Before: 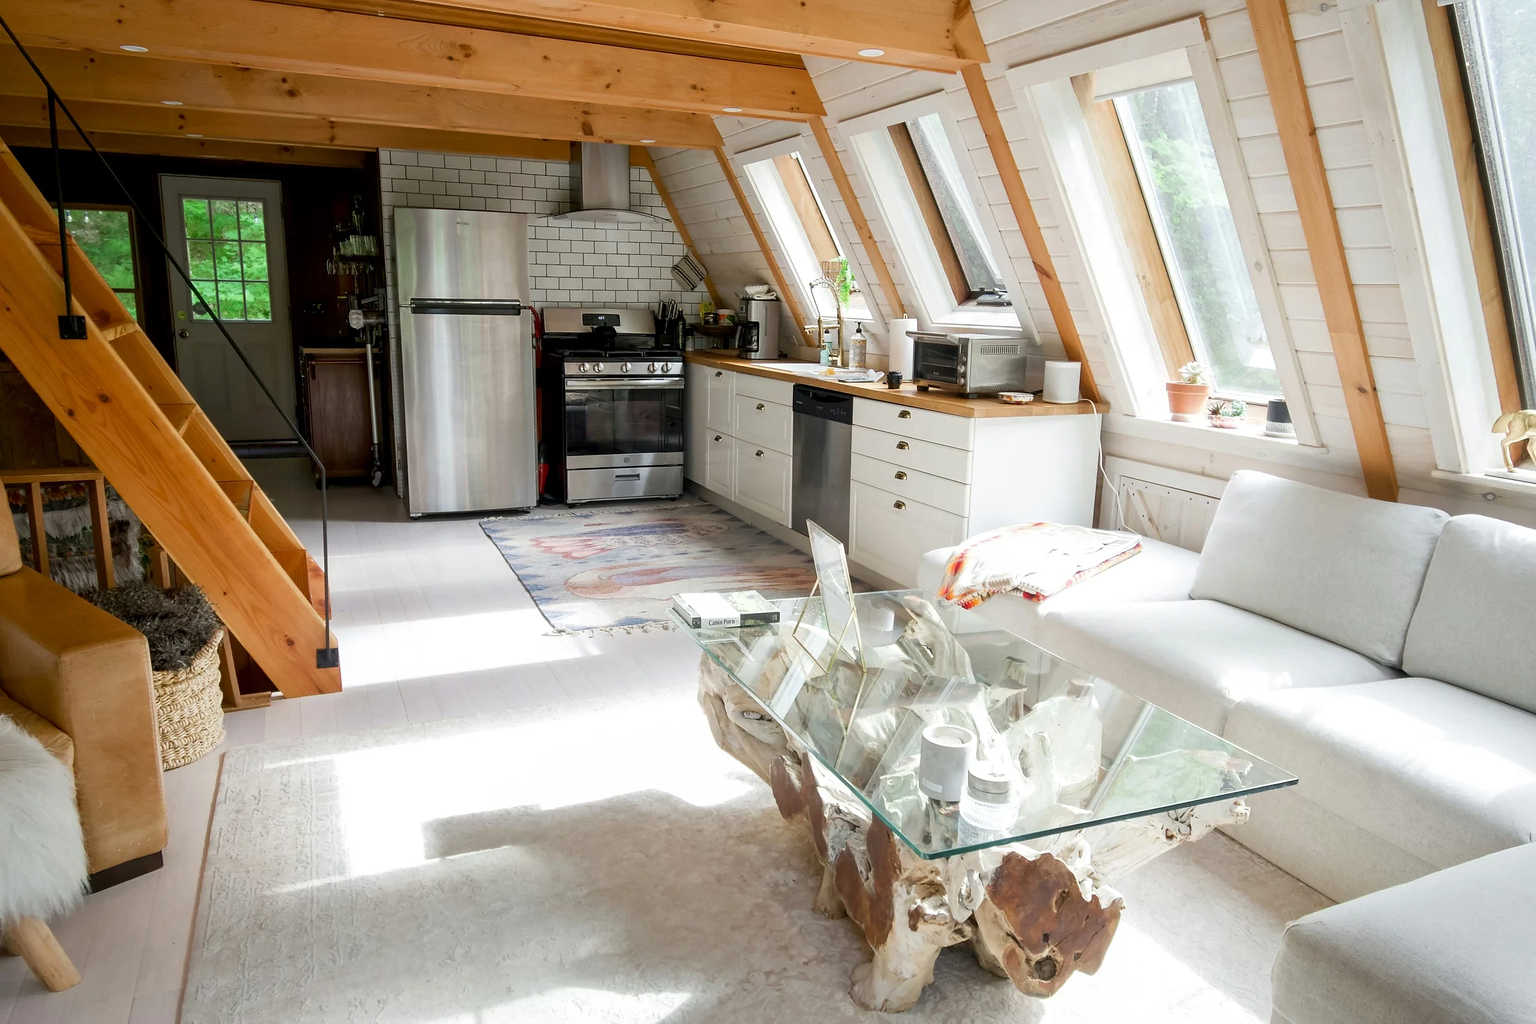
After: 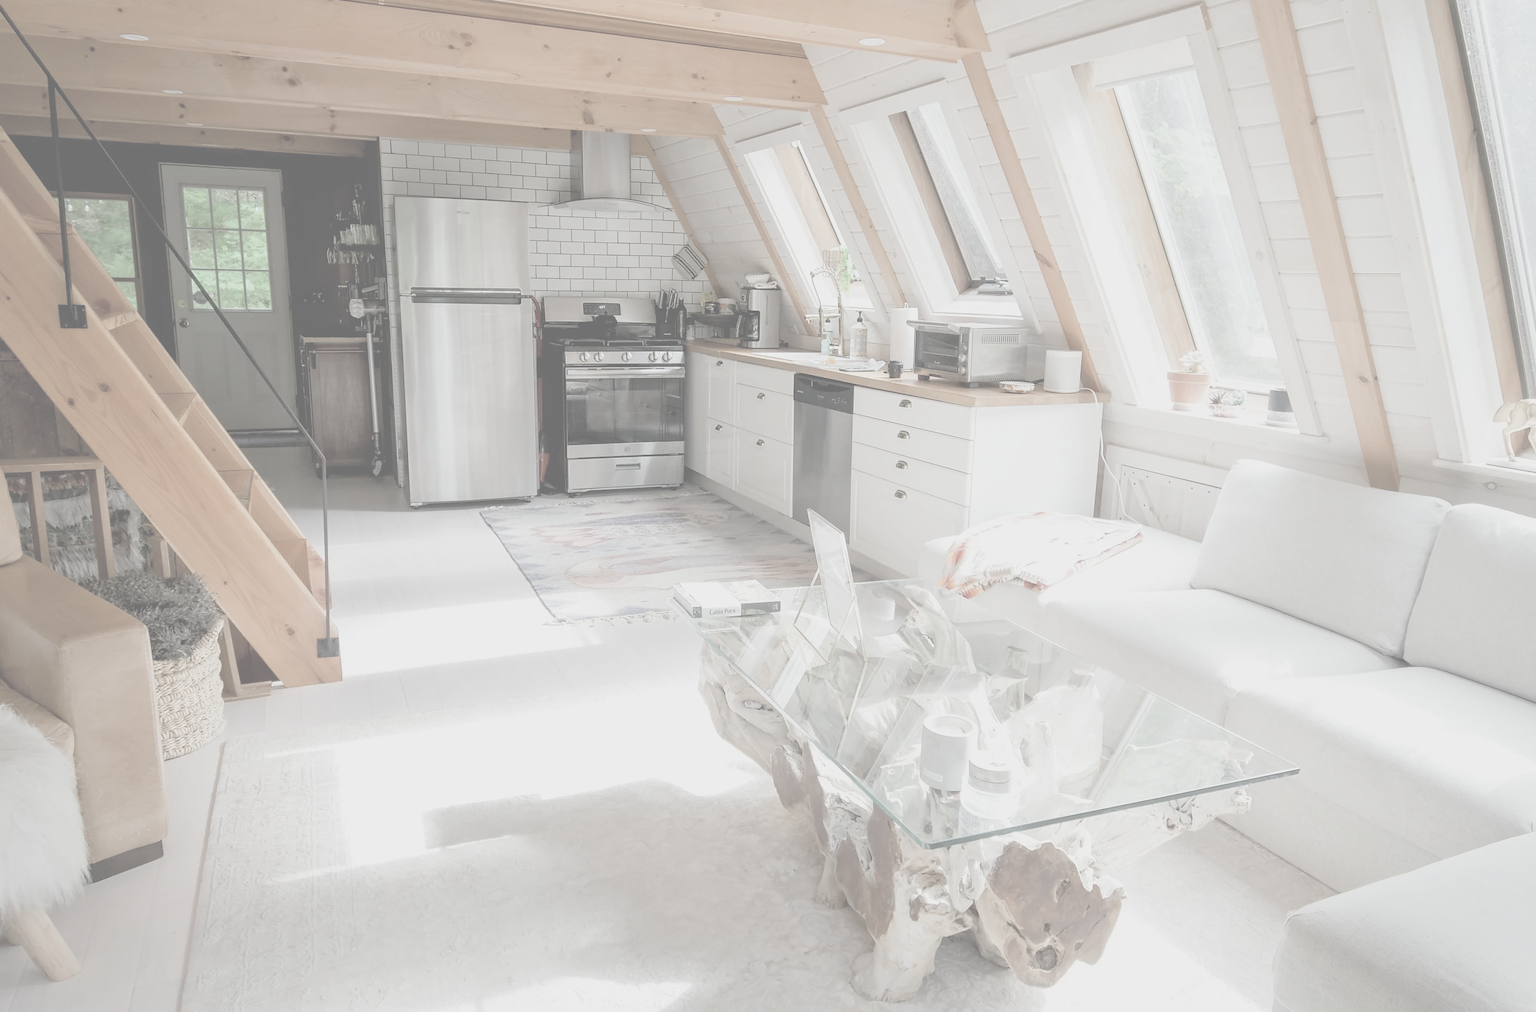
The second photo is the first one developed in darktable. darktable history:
contrast brightness saturation: contrast -0.313, brightness 0.755, saturation -0.797
crop: top 1.16%, right 0.048%
